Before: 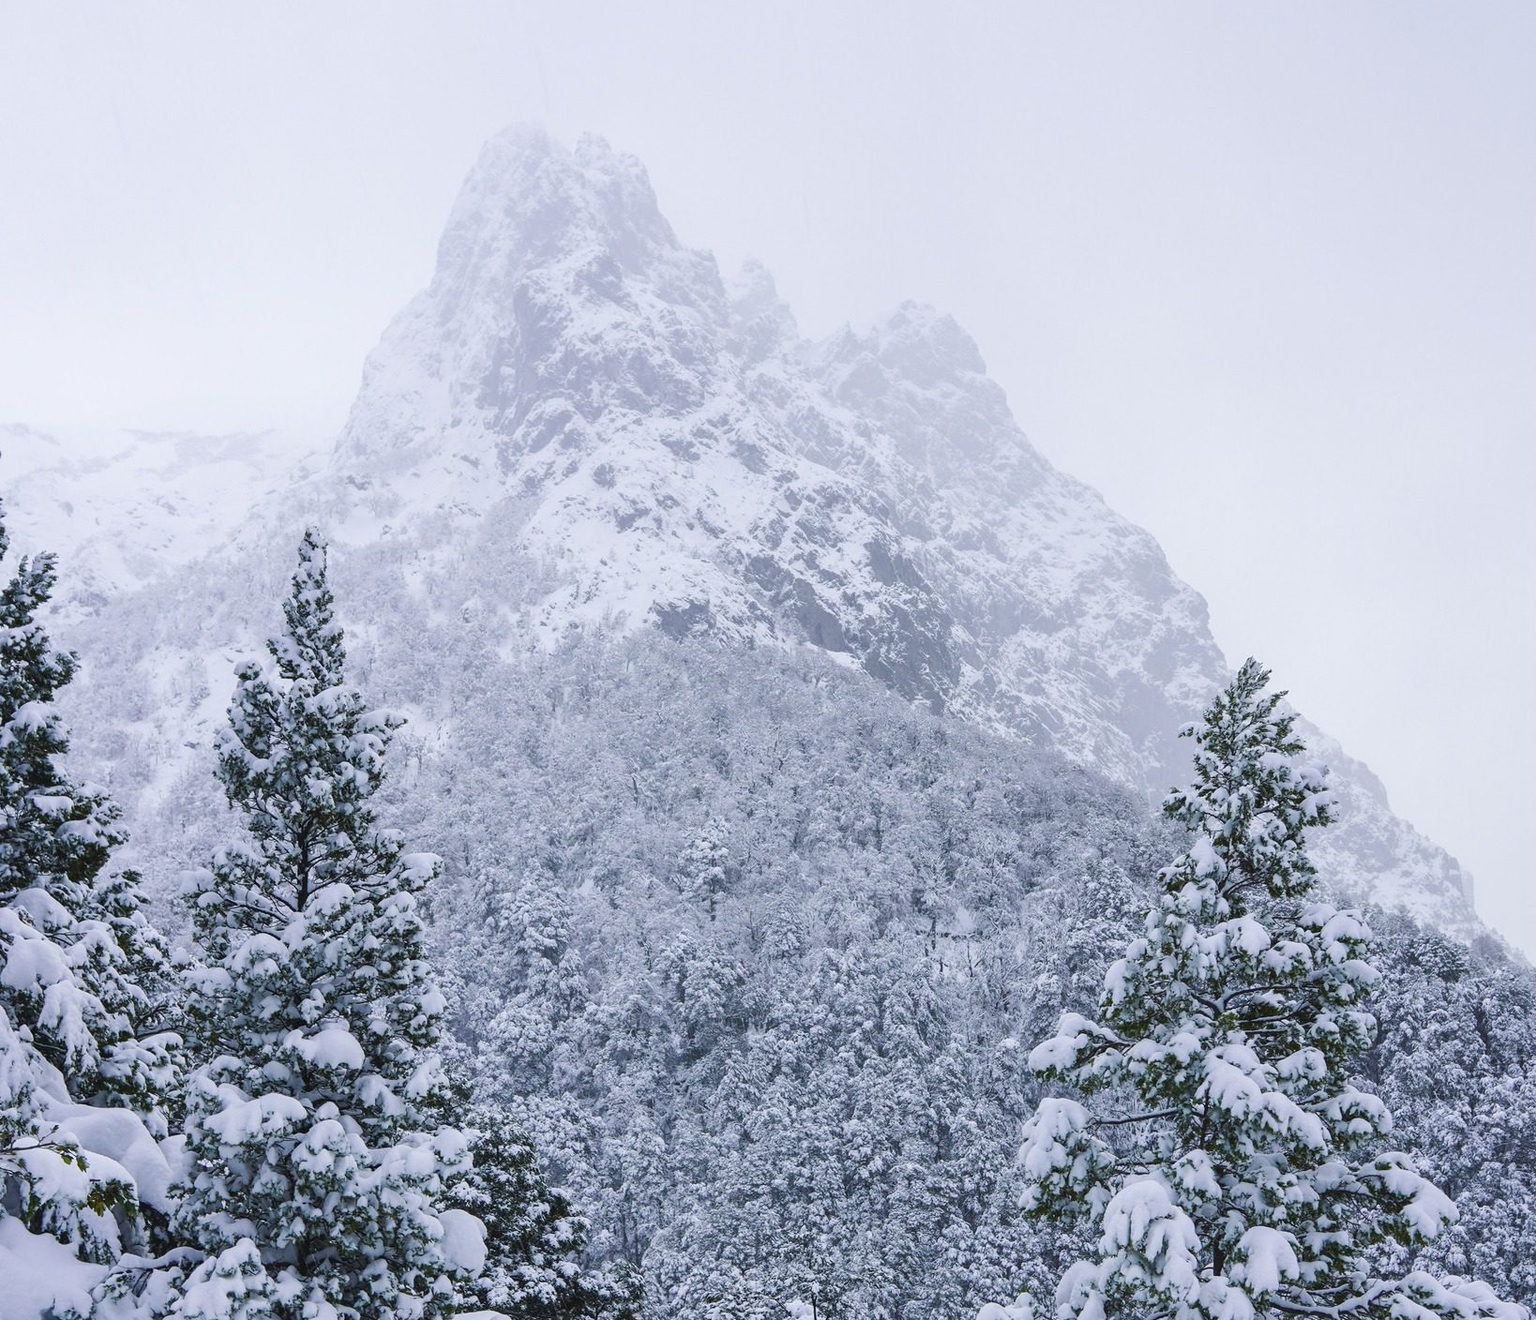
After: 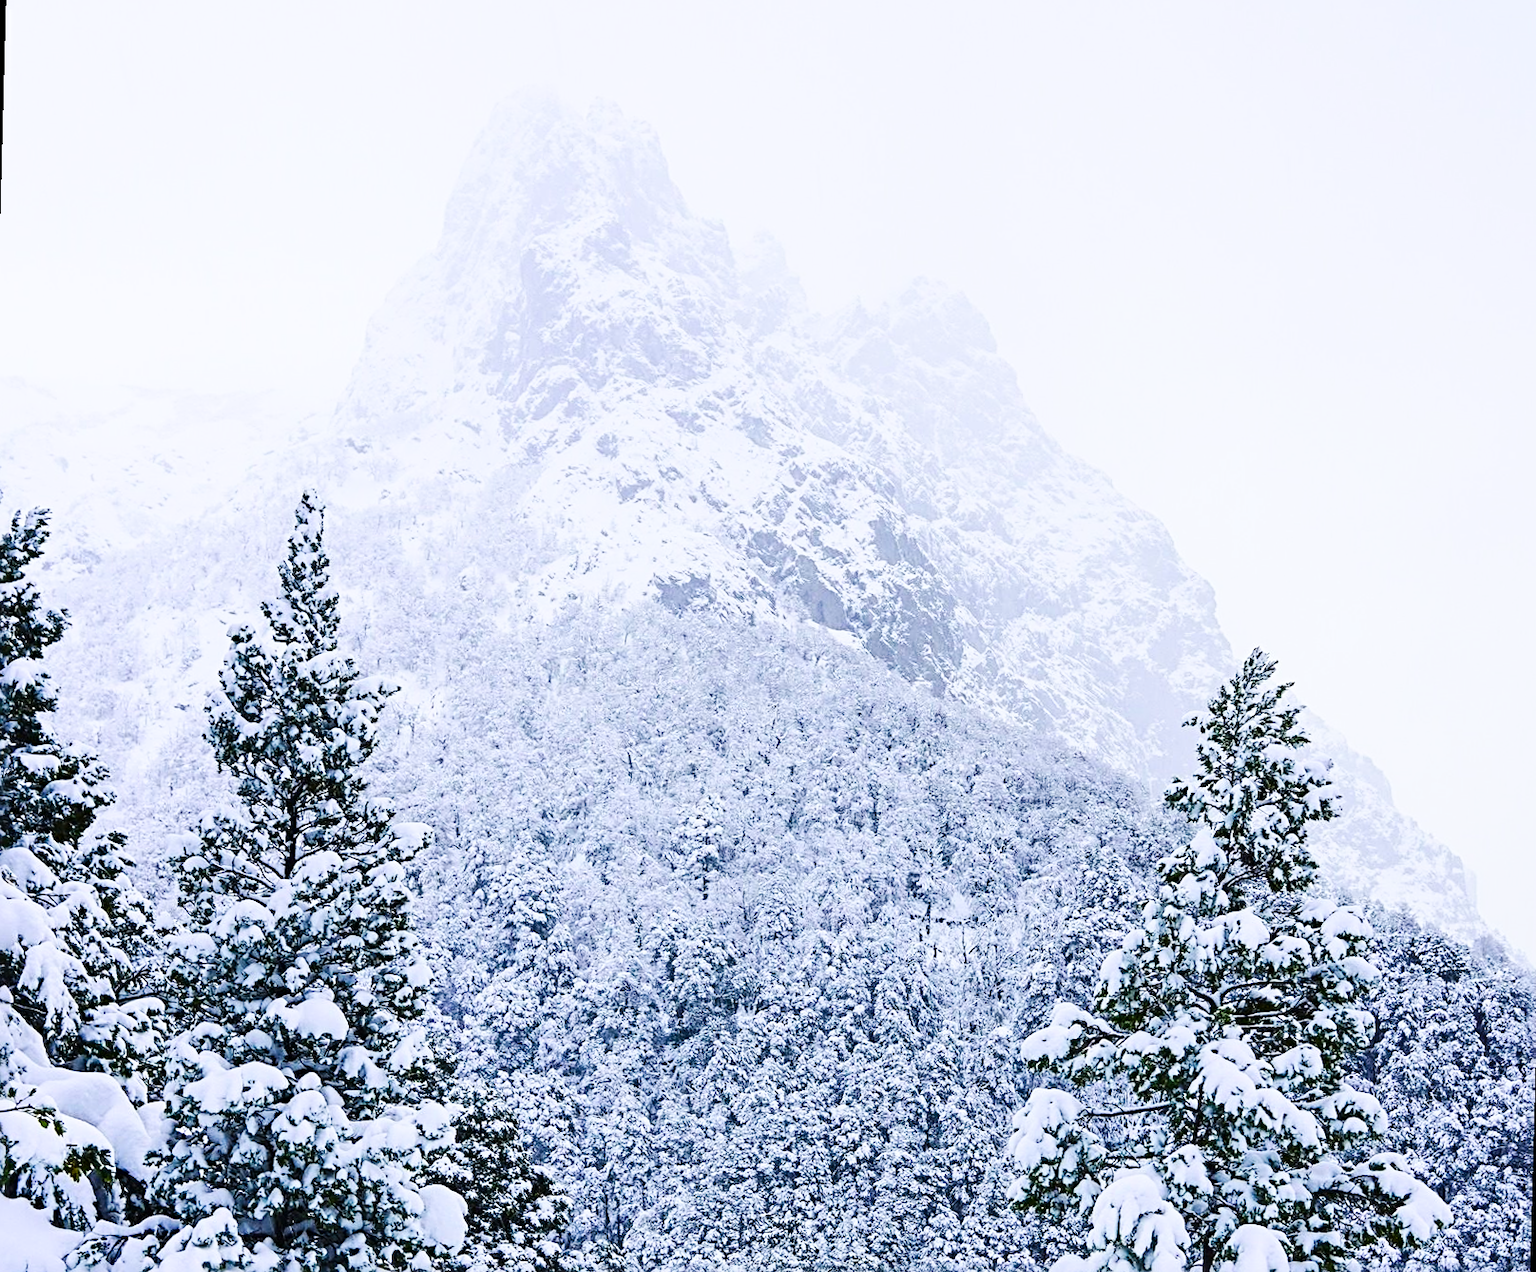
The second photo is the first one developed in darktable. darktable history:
sharpen: radius 4
contrast brightness saturation: contrast 0.18, saturation 0.3
rotate and perspective: rotation 1.57°, crop left 0.018, crop right 0.982, crop top 0.039, crop bottom 0.961
base curve: curves: ch0 [(0, 0) (0.032, 0.025) (0.121, 0.166) (0.206, 0.329) (0.605, 0.79) (1, 1)], preserve colors none
